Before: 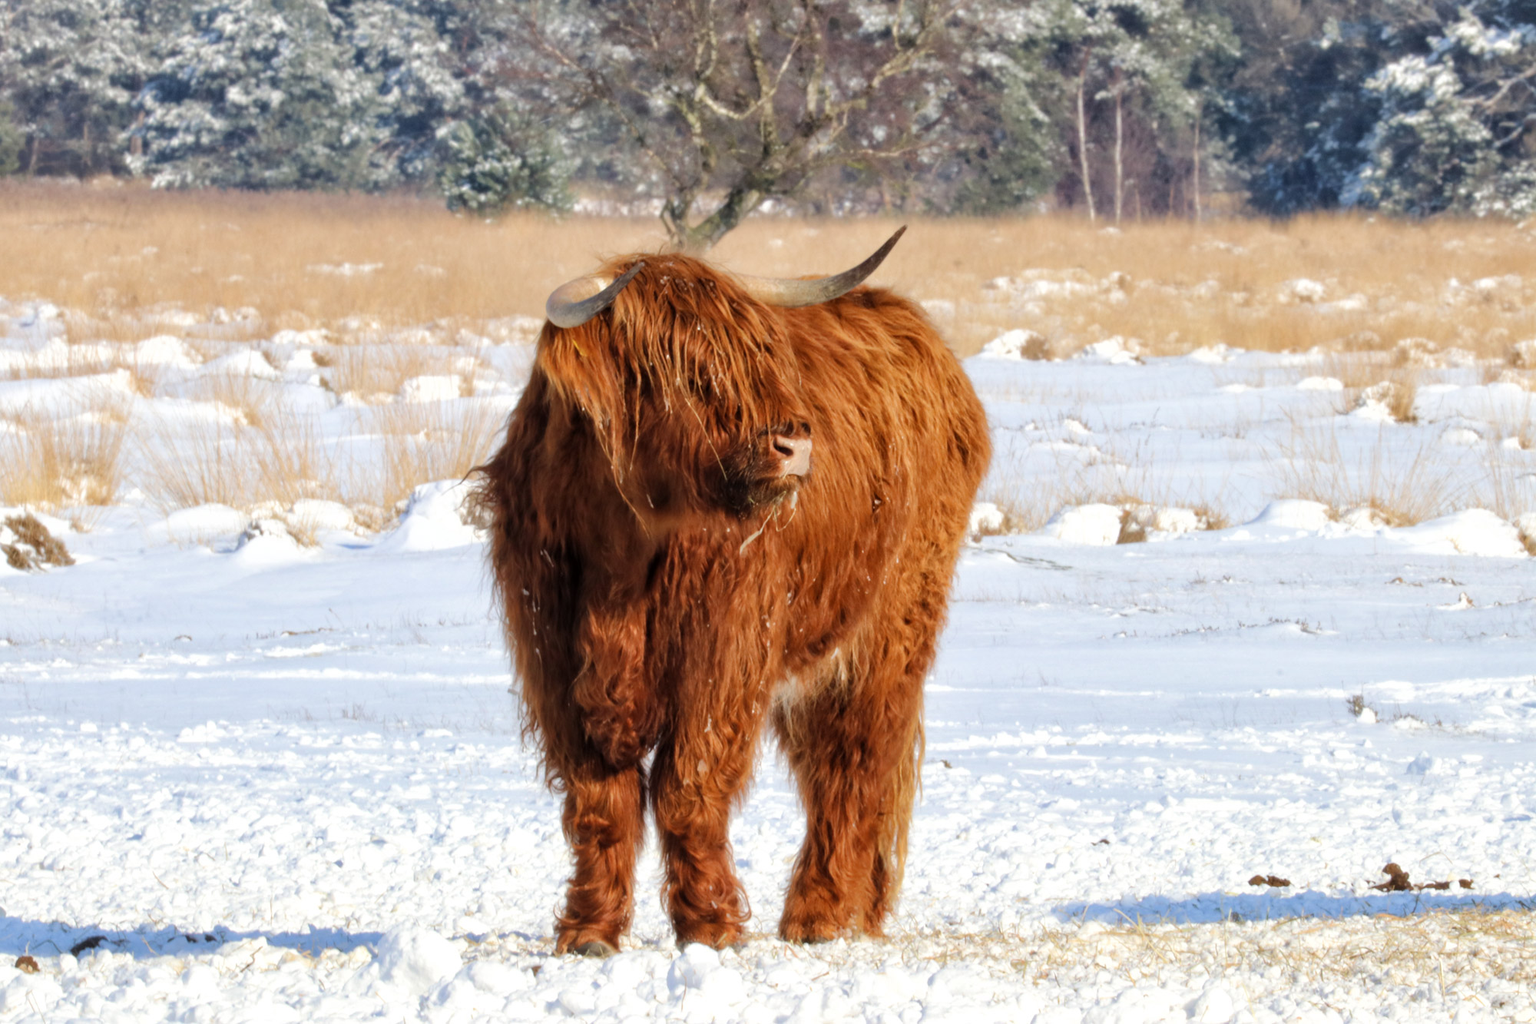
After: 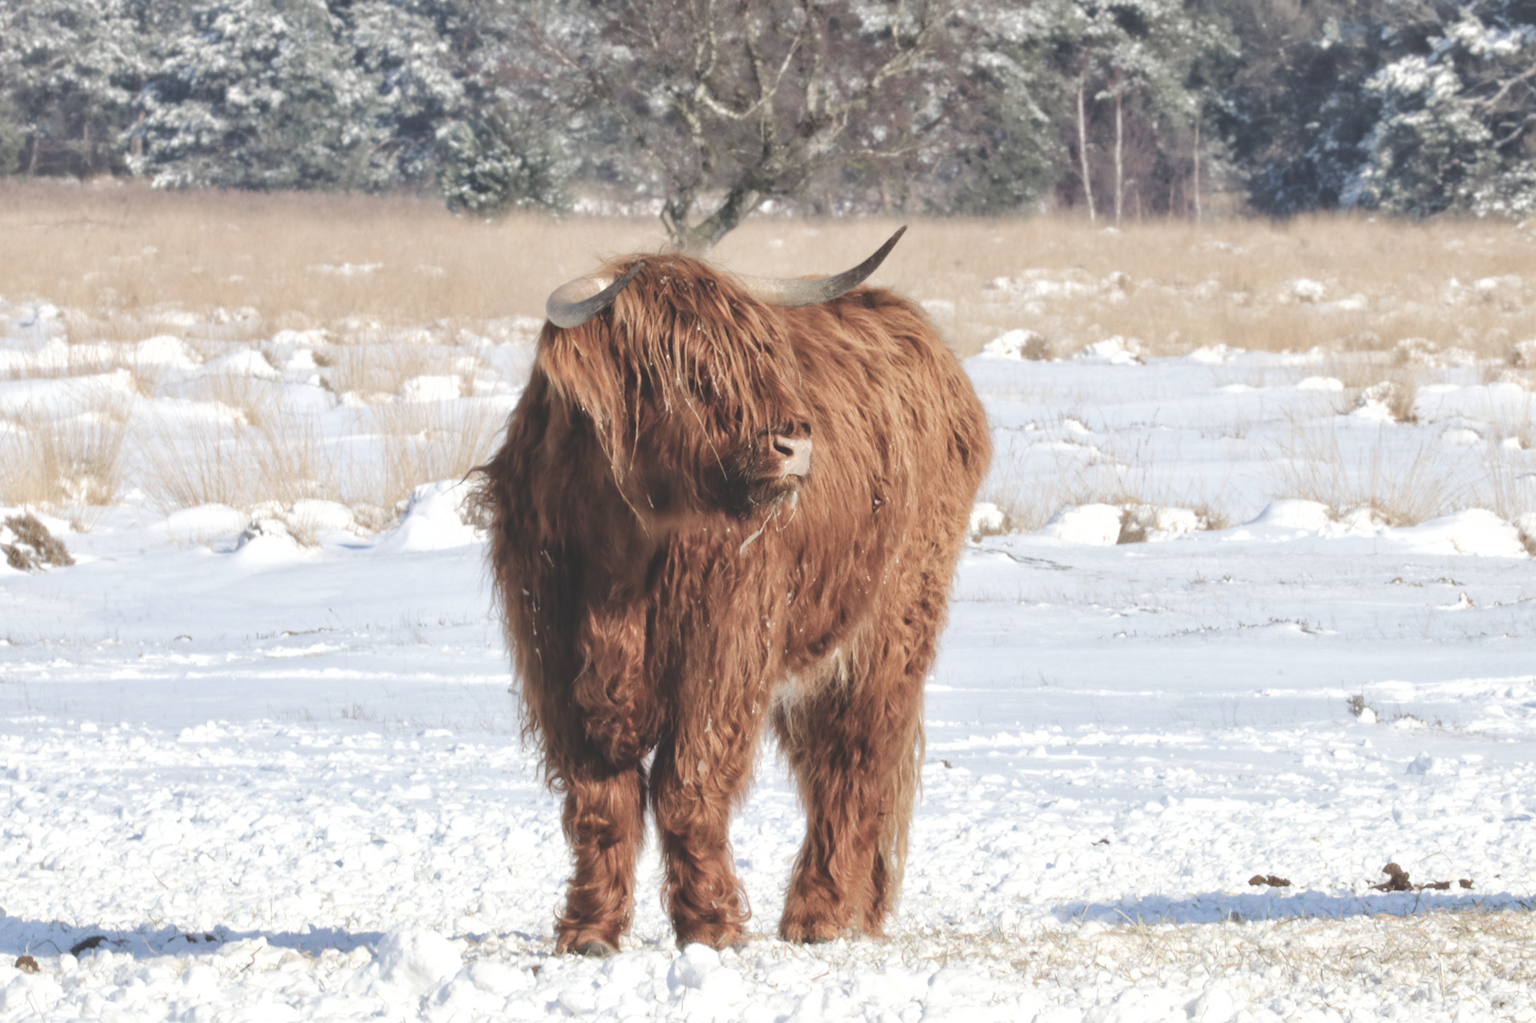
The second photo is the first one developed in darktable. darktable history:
exposure: black level correction -0.03, compensate highlight preservation false
color zones: curves: ch0 [(0, 0.559) (0.153, 0.551) (0.229, 0.5) (0.429, 0.5) (0.571, 0.5) (0.714, 0.5) (0.857, 0.5) (1, 0.559)]; ch1 [(0, 0.417) (0.112, 0.336) (0.213, 0.26) (0.429, 0.34) (0.571, 0.35) (0.683, 0.331) (0.857, 0.344) (1, 0.417)]
